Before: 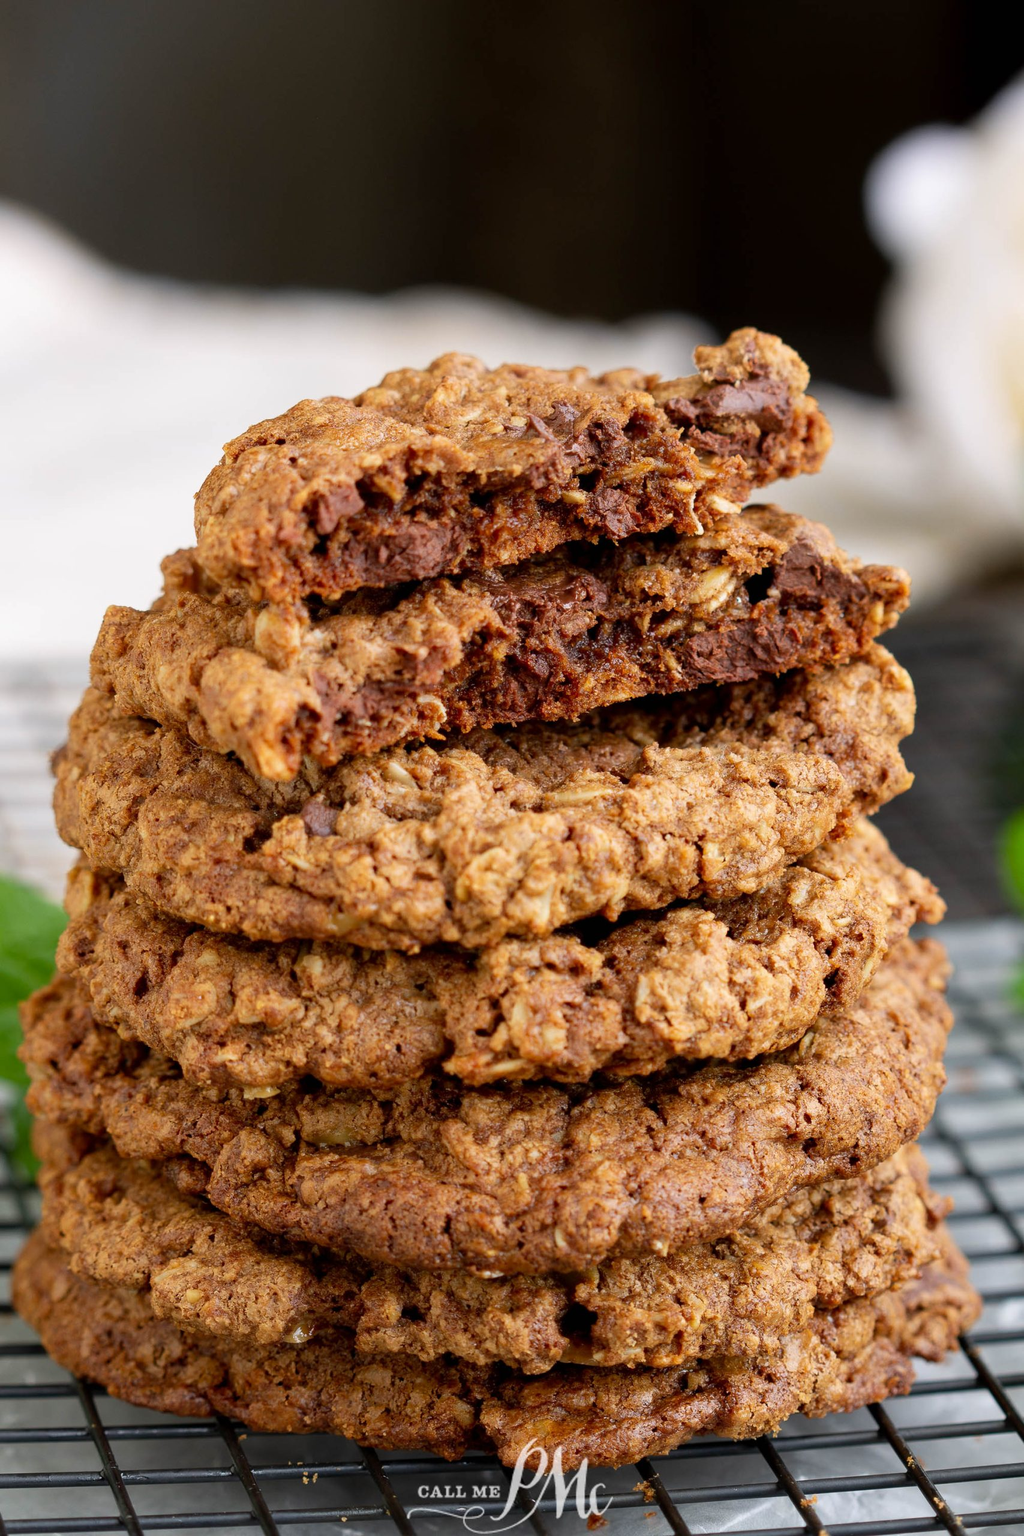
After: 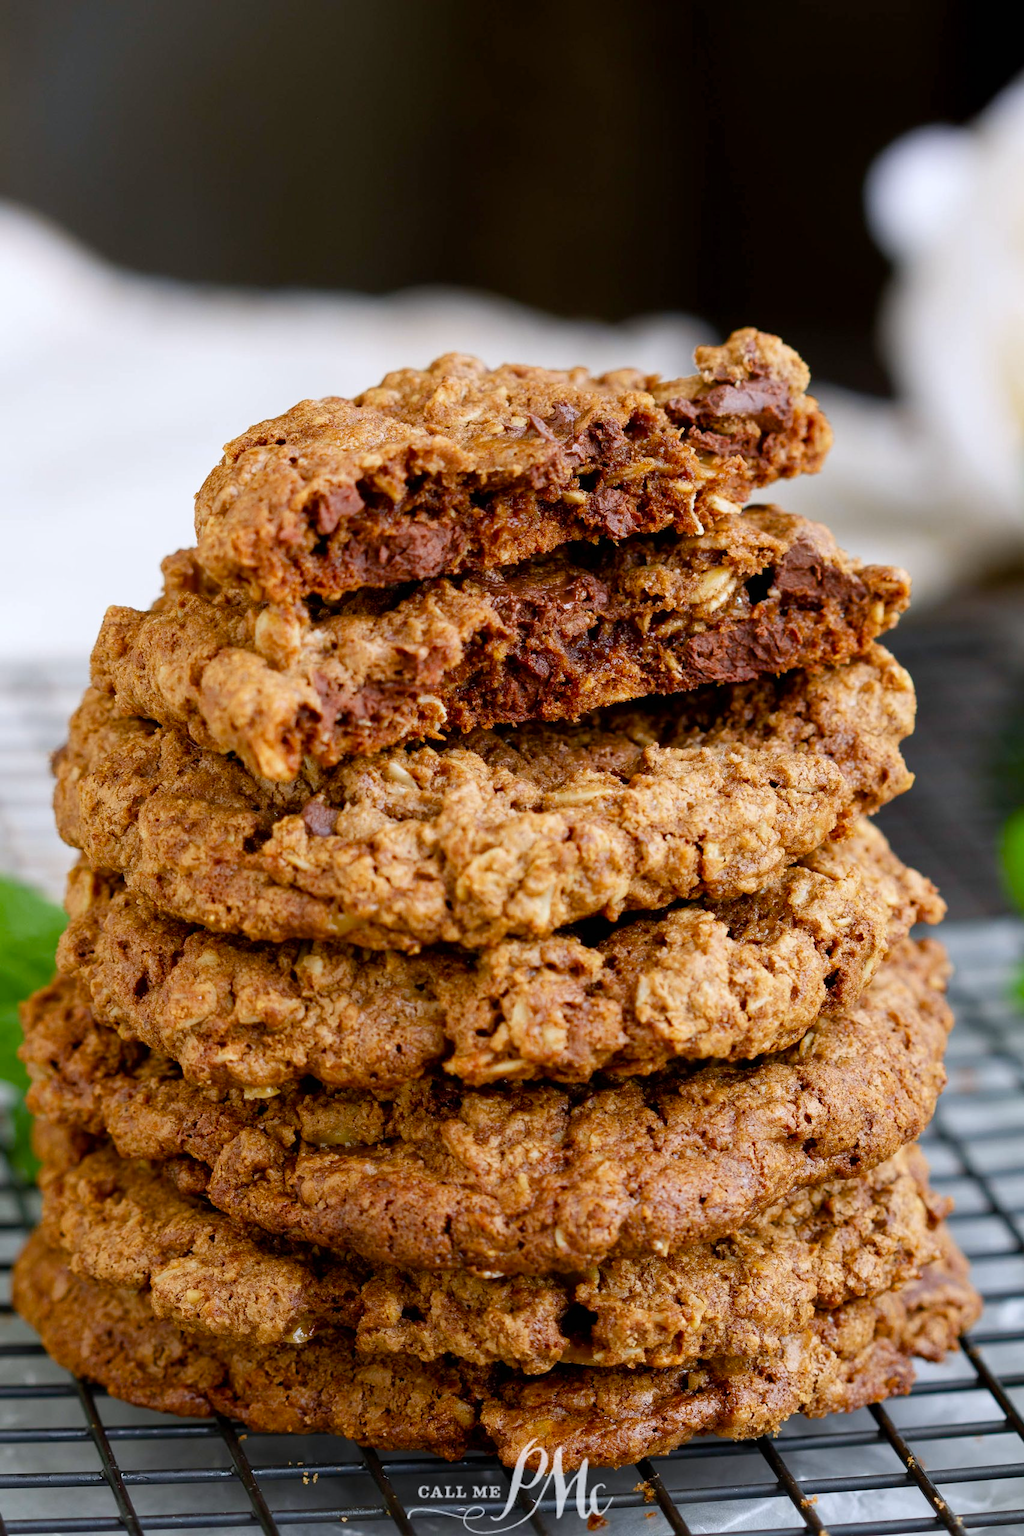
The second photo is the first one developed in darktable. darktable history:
white balance: red 0.976, blue 1.04
color balance rgb: perceptual saturation grading › global saturation 20%, perceptual saturation grading › highlights -25%, perceptual saturation grading › shadows 25%
